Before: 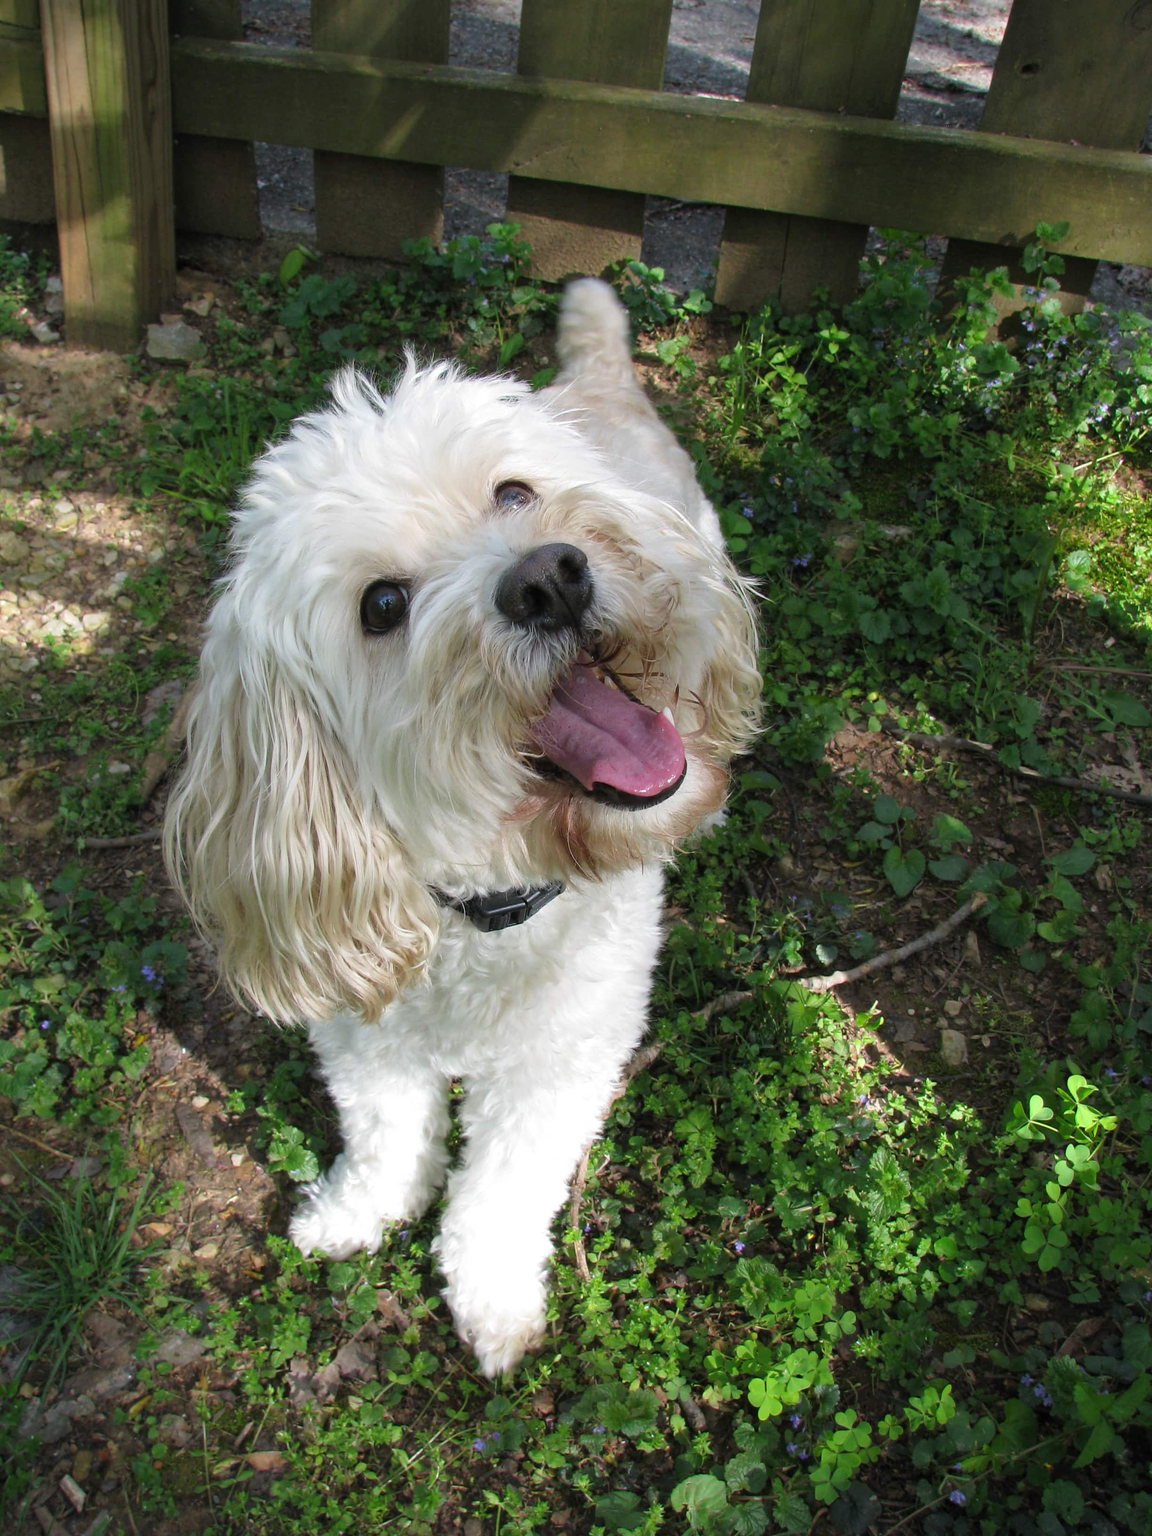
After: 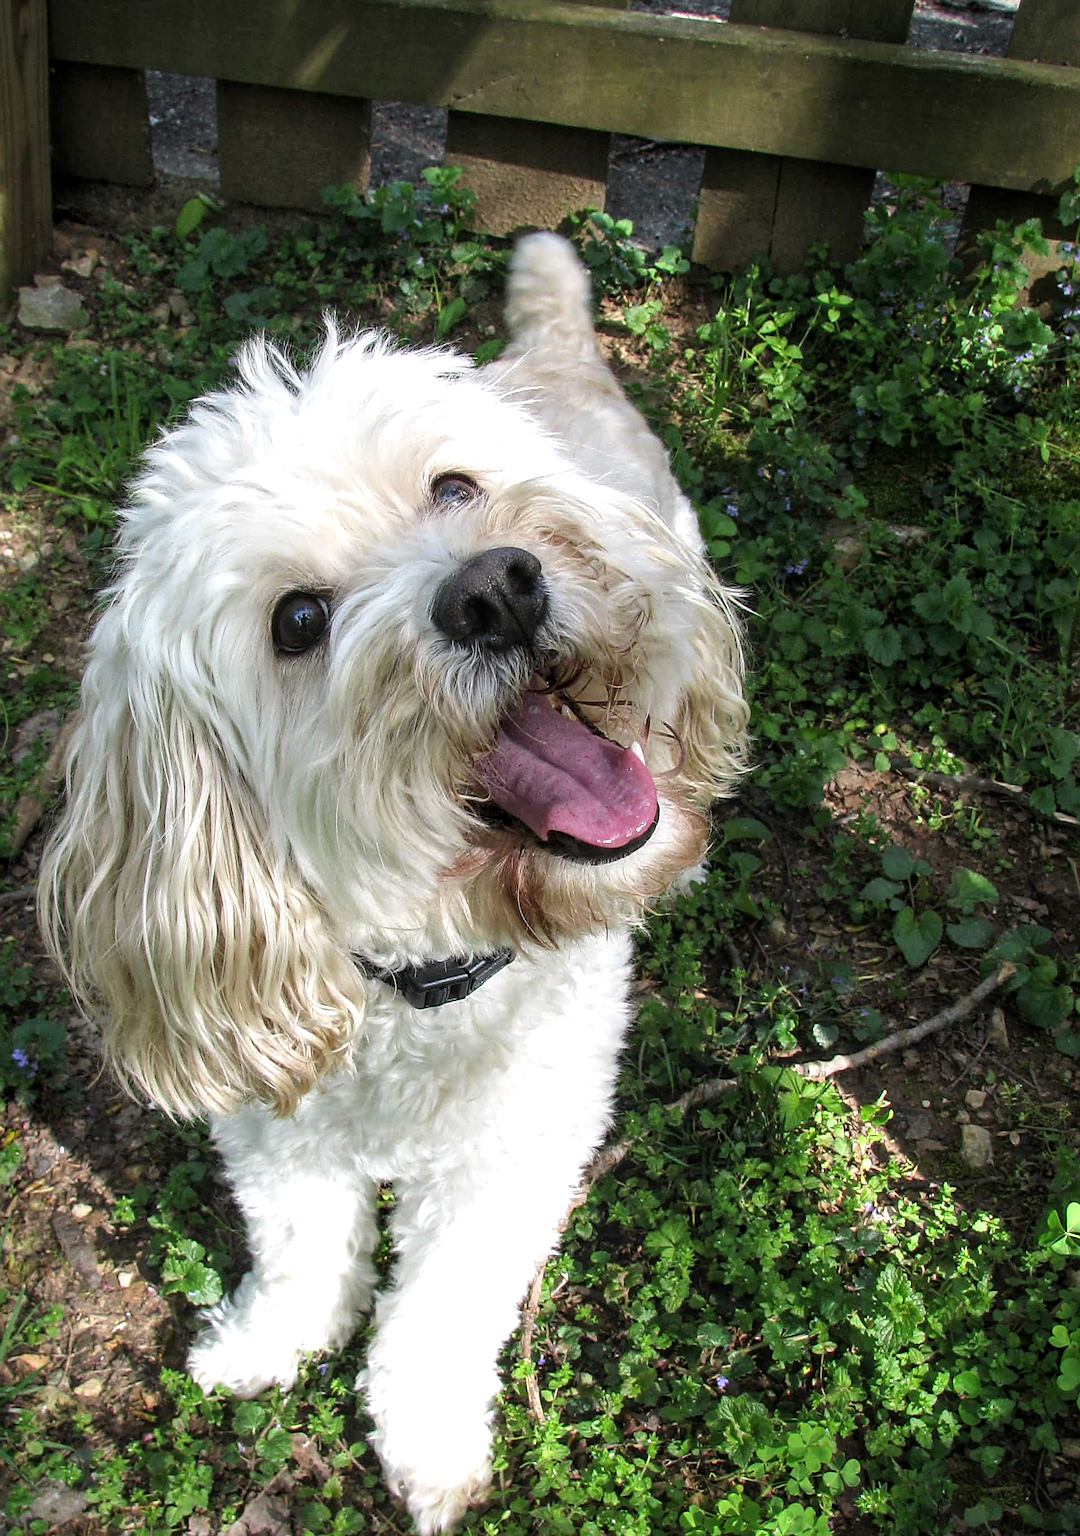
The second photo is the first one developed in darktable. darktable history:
crop: left 11.447%, top 5.393%, right 9.558%, bottom 10.391%
sharpen: on, module defaults
tone equalizer: -8 EV -0.455 EV, -7 EV -0.425 EV, -6 EV -0.297 EV, -5 EV -0.184 EV, -3 EV 0.228 EV, -2 EV 0.316 EV, -1 EV 0.392 EV, +0 EV 0.398 EV, edges refinement/feathering 500, mask exposure compensation -1.57 EV, preserve details no
local contrast: on, module defaults
